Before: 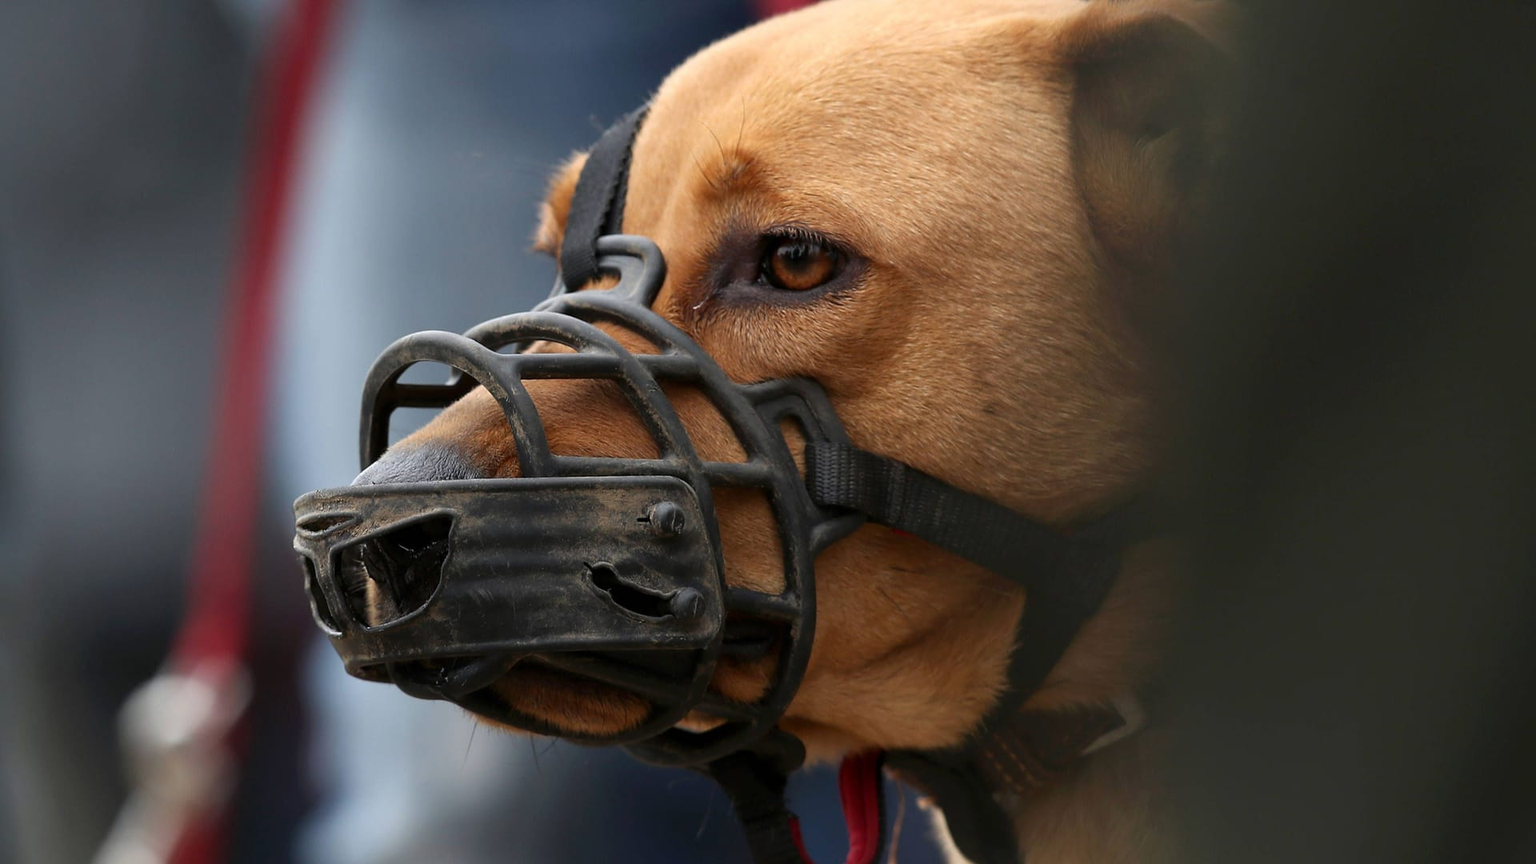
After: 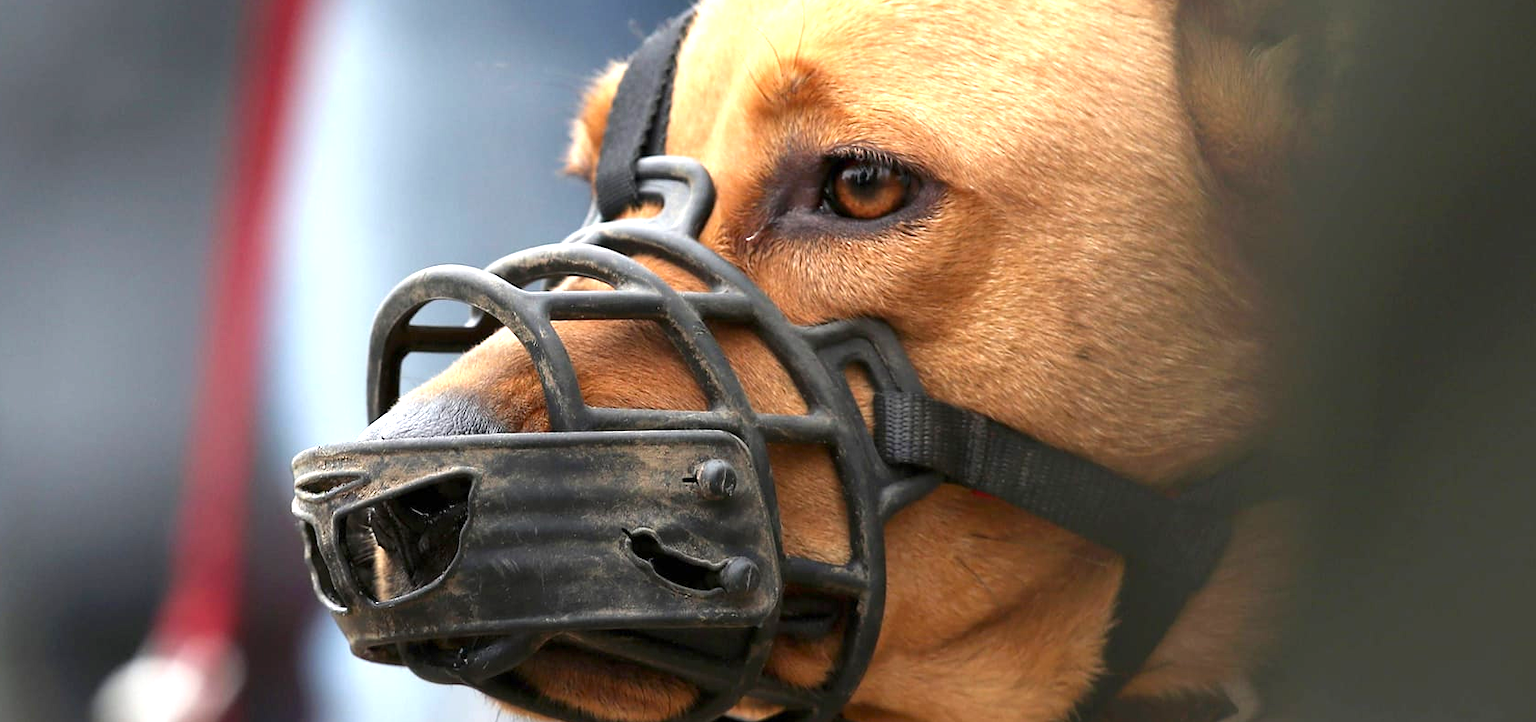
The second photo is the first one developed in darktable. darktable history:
crop and rotate: left 2.425%, top 11.305%, right 9.6%, bottom 15.08%
exposure: exposure 1.2 EV, compensate highlight preservation false
